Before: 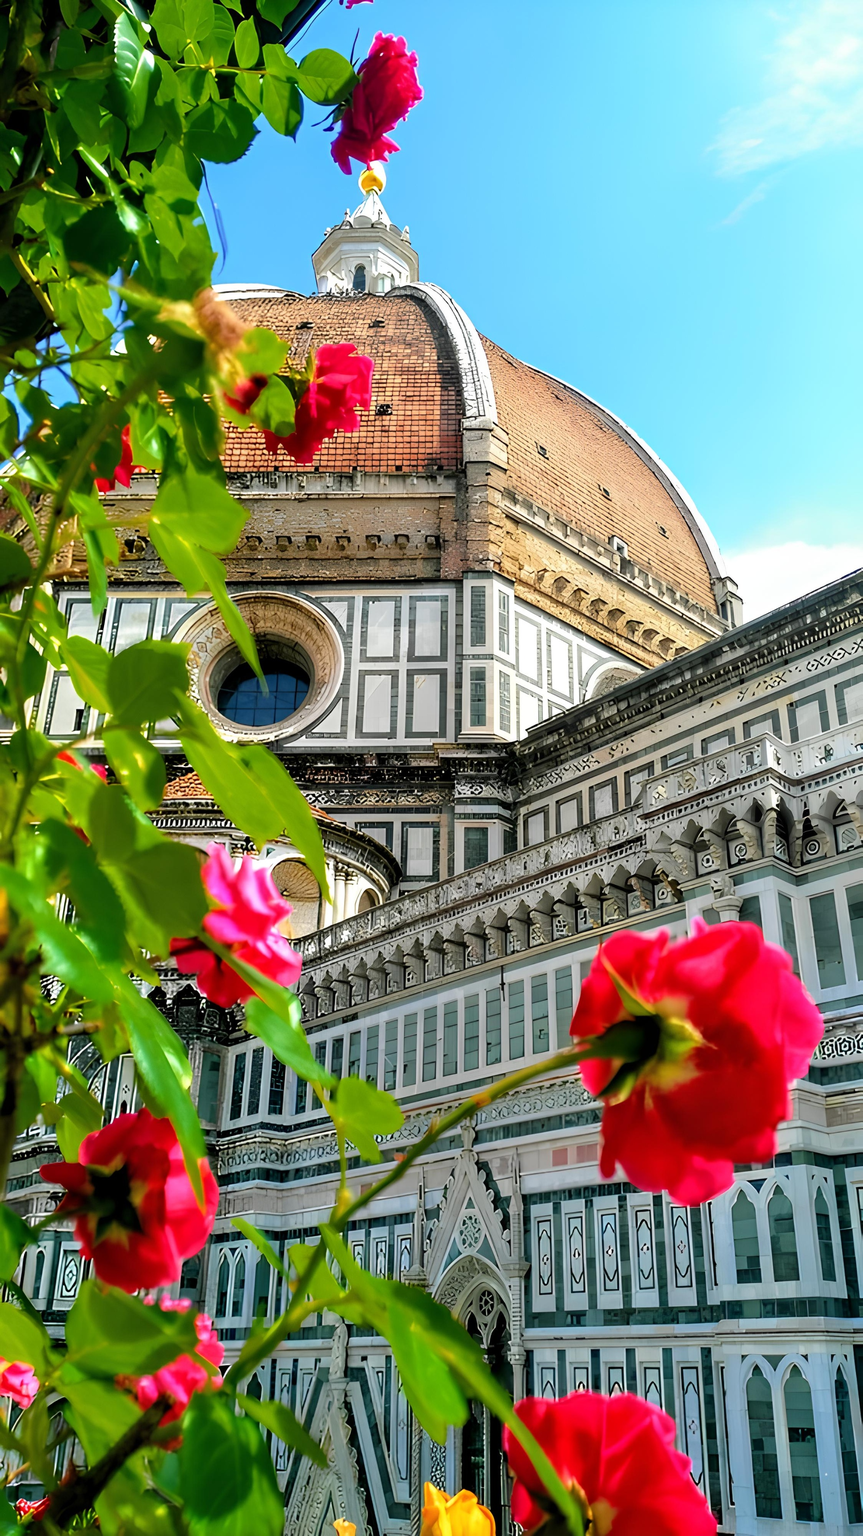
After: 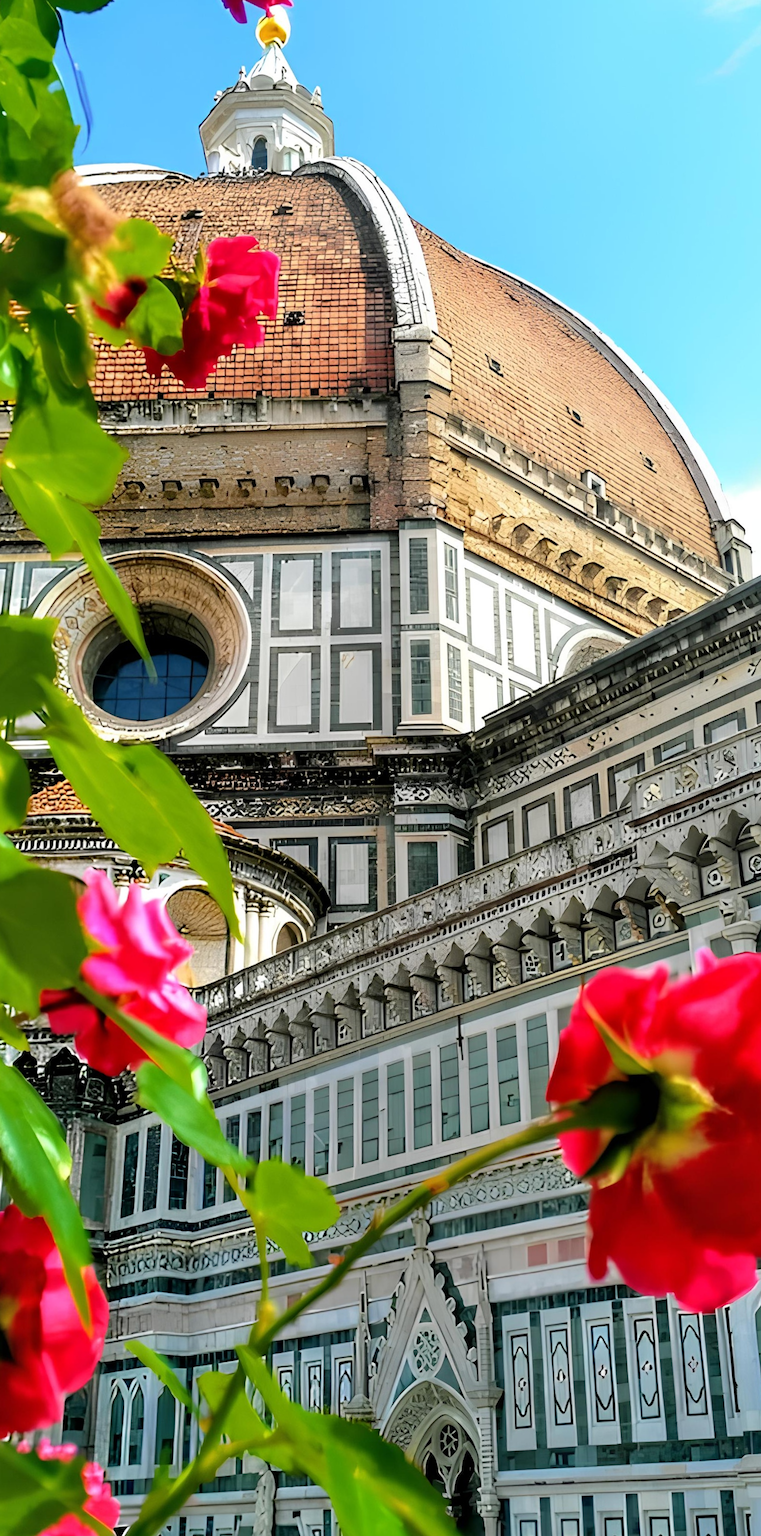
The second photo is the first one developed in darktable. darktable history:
rotate and perspective: rotation -4.57°, crop left 0.054, crop right 0.944, crop top 0.087, crop bottom 0.914
crop and rotate: angle -3.27°, left 14.277%, top 0.028%, right 10.766%, bottom 0.028%
